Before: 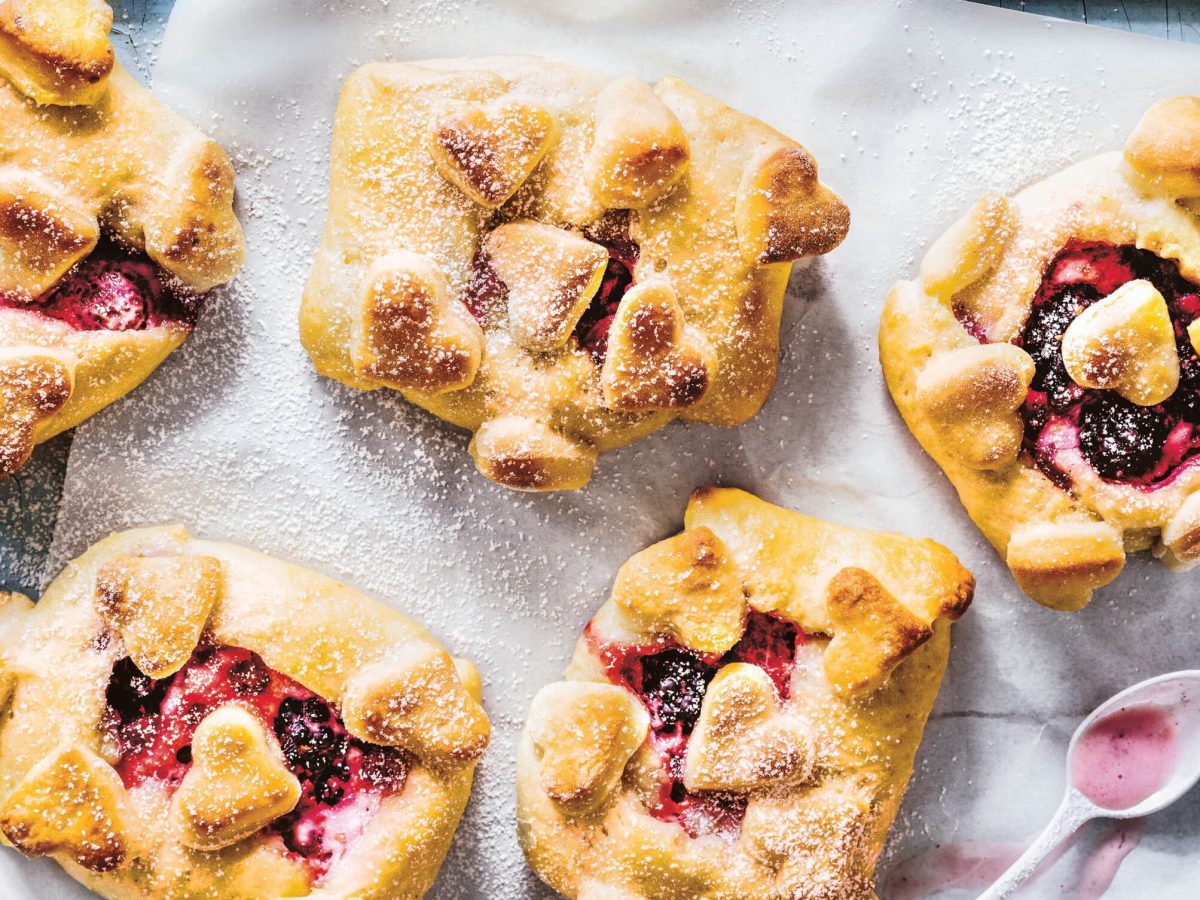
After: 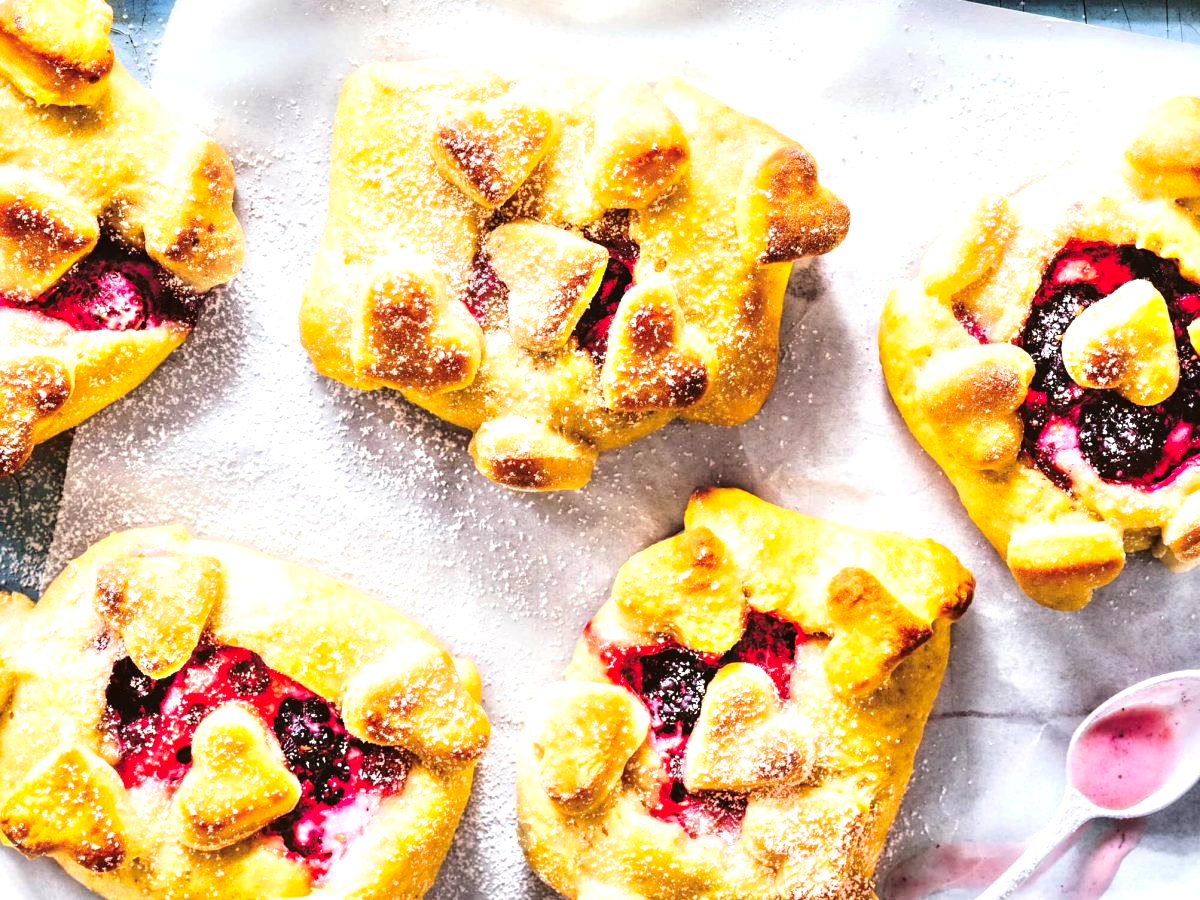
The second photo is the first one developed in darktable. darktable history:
tone equalizer: -8 EV 0.001 EV, -7 EV -0.002 EV, -6 EV 0.002 EV, -5 EV -0.03 EV, -4 EV -0.116 EV, -3 EV -0.169 EV, -2 EV 0.24 EV, -1 EV 0.702 EV, +0 EV 0.493 EV
color zones: curves: ch0 [(0, 0.613) (0.01, 0.613) (0.245, 0.448) (0.498, 0.529) (0.642, 0.665) (0.879, 0.777) (0.99, 0.613)]; ch1 [(0, 0) (0.143, 0) (0.286, 0) (0.429, 0) (0.571, 0) (0.714, 0) (0.857, 0)], mix -131.09%
